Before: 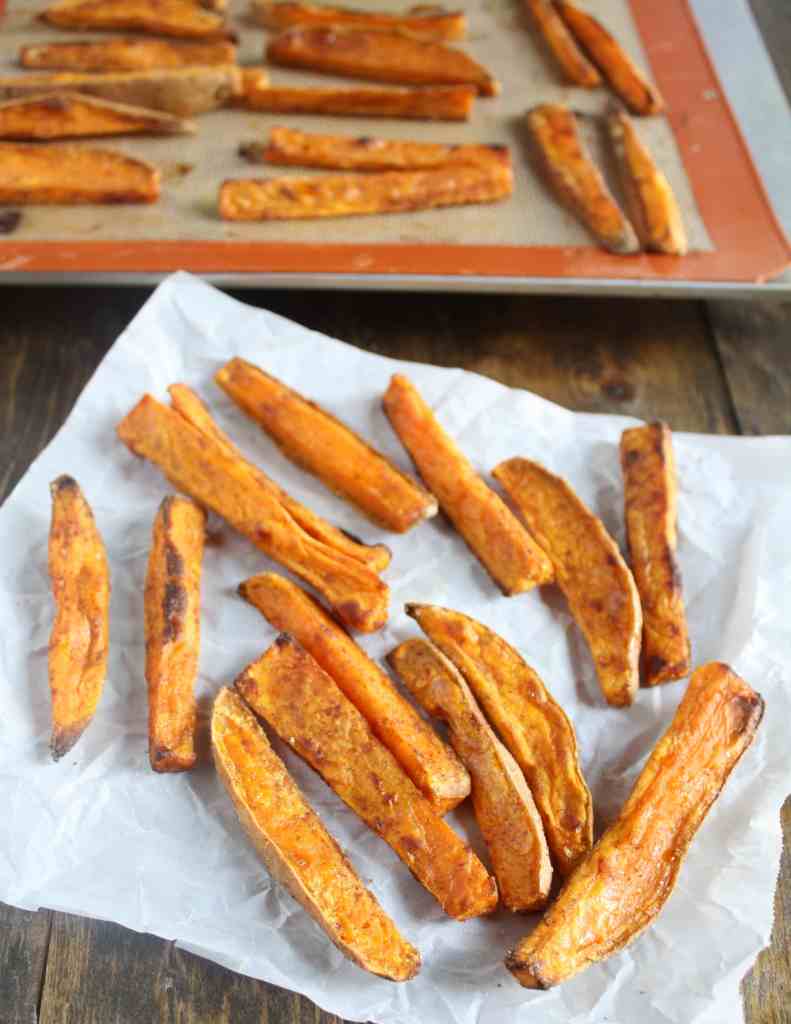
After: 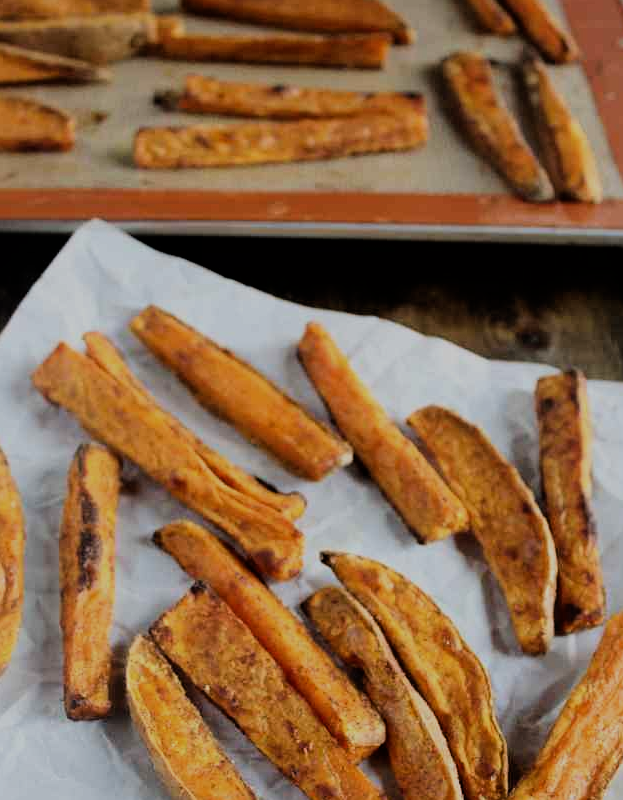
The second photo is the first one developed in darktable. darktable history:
exposure: black level correction 0, exposure -0.766 EV, compensate highlight preservation false
crop and rotate: left 10.77%, top 5.1%, right 10.41%, bottom 16.76%
filmic rgb: black relative exposure -5 EV, hardness 2.88, contrast 1.3, highlights saturation mix -30%
sharpen: radius 1.272, amount 0.305, threshold 0
